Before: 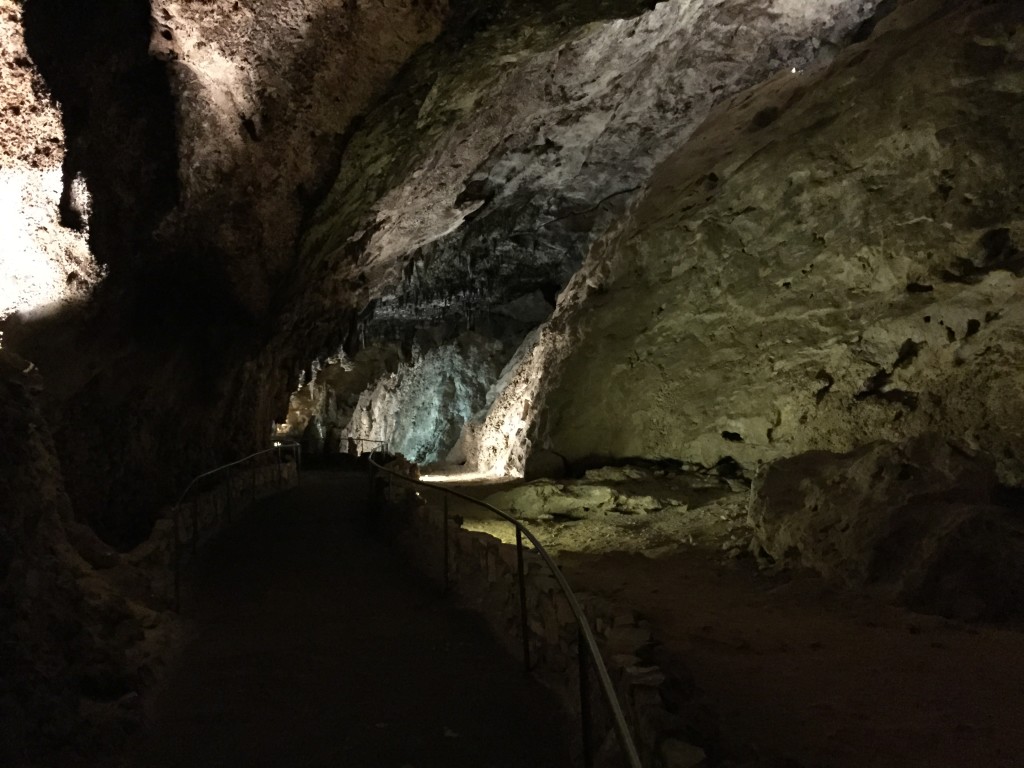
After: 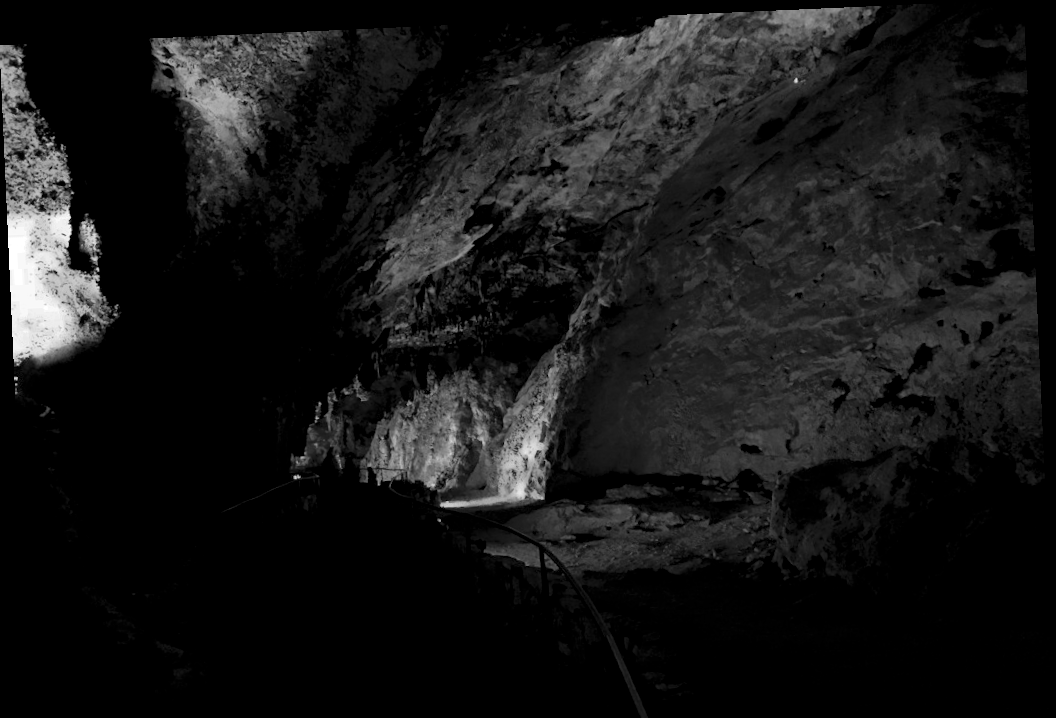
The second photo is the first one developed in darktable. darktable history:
exposure: black level correction 0.01, exposure 0.011 EV, compensate highlight preservation false
crop and rotate: top 0%, bottom 11.49%
rotate and perspective: rotation -2.56°, automatic cropping off
color zones: curves: ch0 [(0.287, 0.048) (0.493, 0.484) (0.737, 0.816)]; ch1 [(0, 0) (0.143, 0) (0.286, 0) (0.429, 0) (0.571, 0) (0.714, 0) (0.857, 0)]
color balance rgb: perceptual saturation grading › global saturation 20%, global vibrance 20%
